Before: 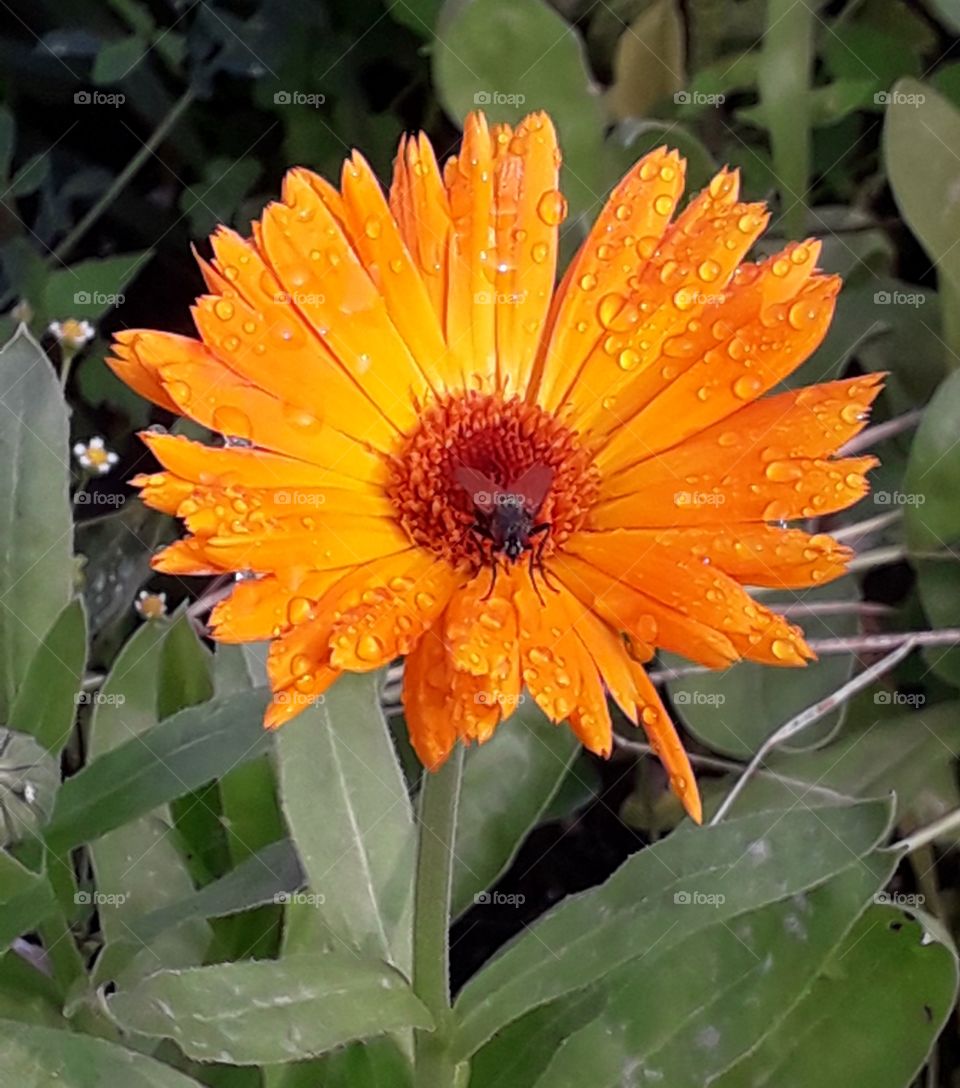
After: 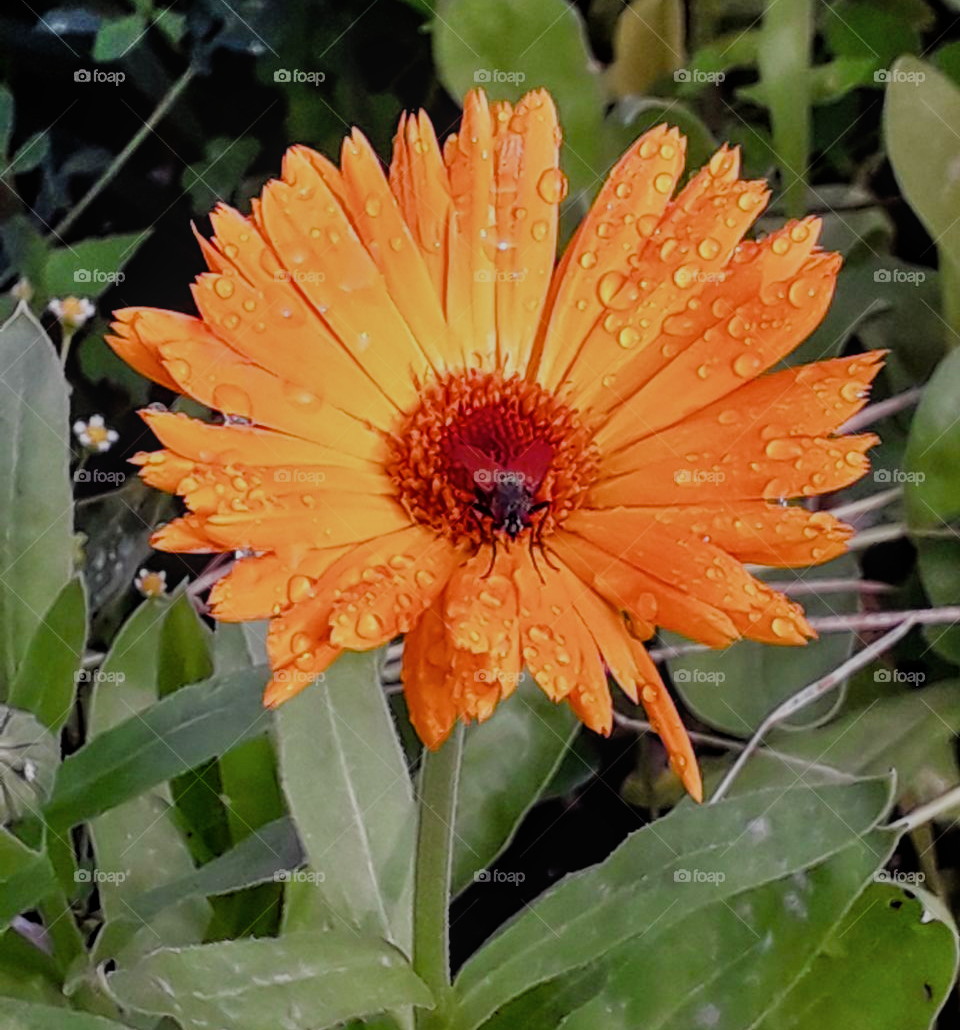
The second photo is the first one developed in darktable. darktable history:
color balance rgb: perceptual saturation grading › global saturation 0.215%, perceptual saturation grading › highlights -18.046%, perceptual saturation grading › mid-tones 33.419%, perceptual saturation grading › shadows 50.571%
contrast brightness saturation: contrast 0.007, saturation -0.046
crop and rotate: top 2.108%, bottom 3.134%
local contrast: detail 110%
shadows and highlights: shadows color adjustment 97.99%, highlights color adjustment 58.02%, soften with gaussian
filmic rgb: black relative exposure -7.65 EV, white relative exposure 4.56 EV, hardness 3.61, iterations of high-quality reconstruction 0
tone equalizer: on, module defaults
